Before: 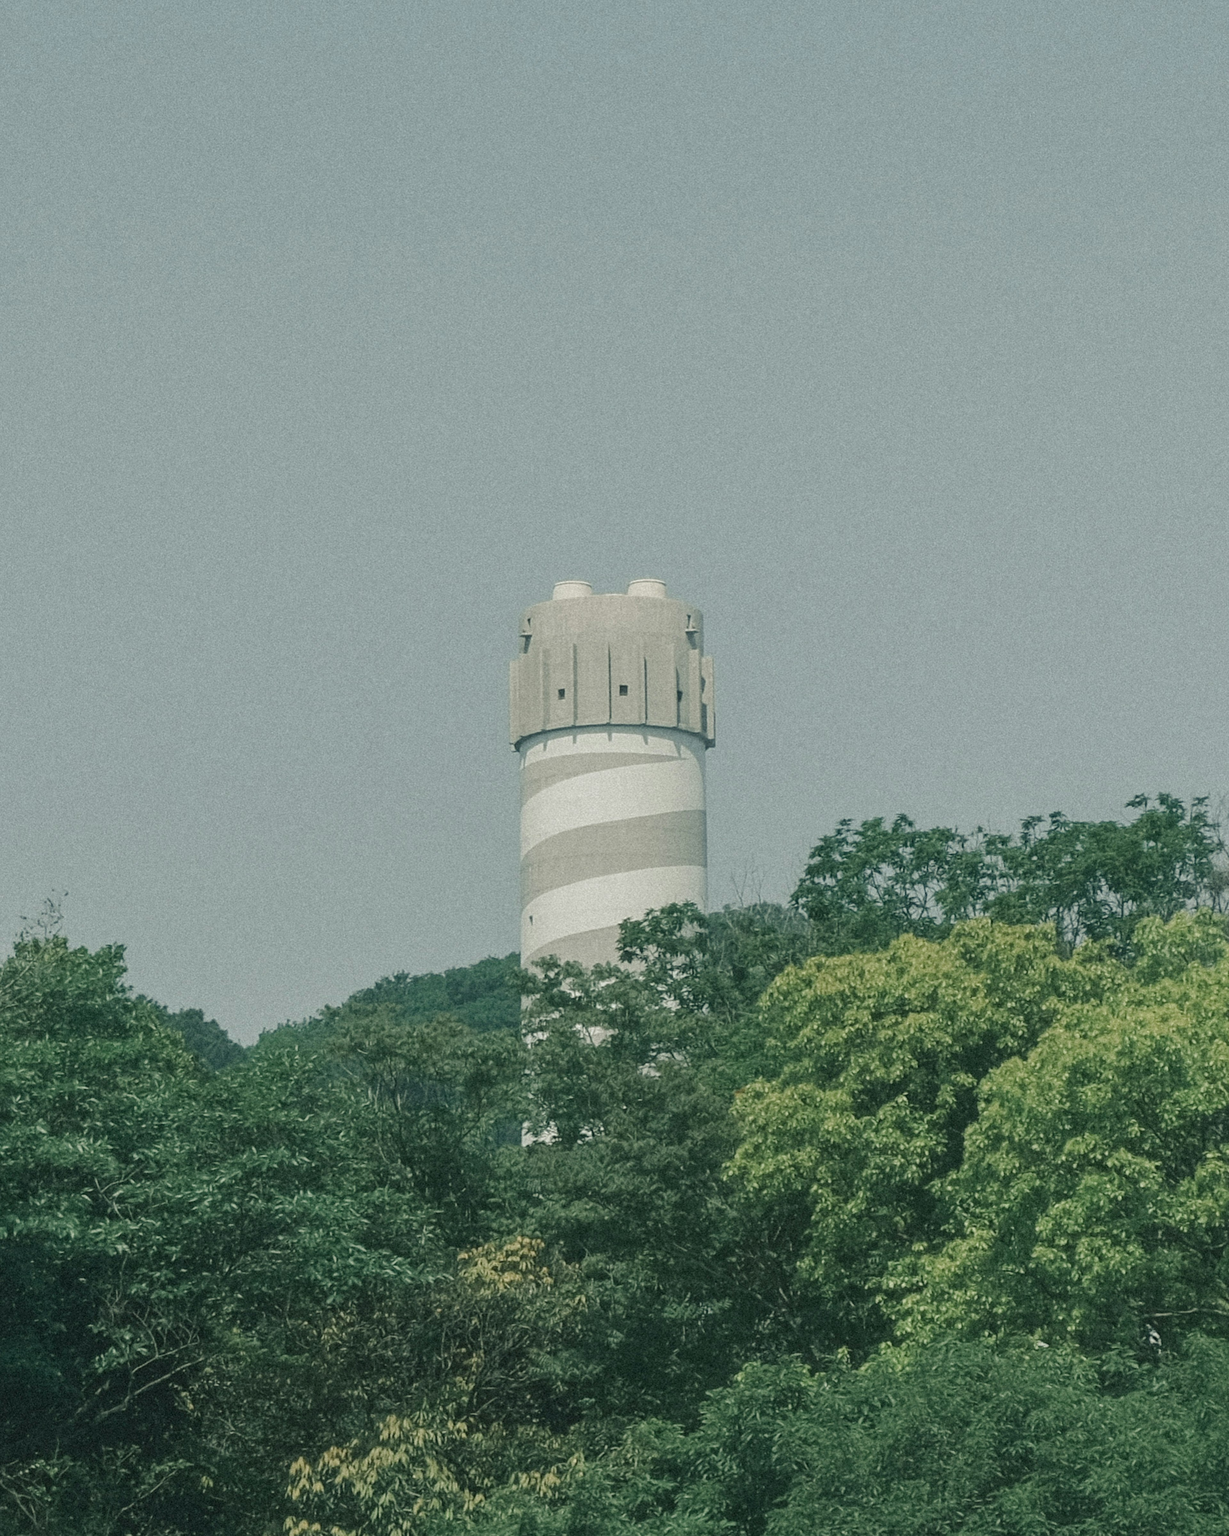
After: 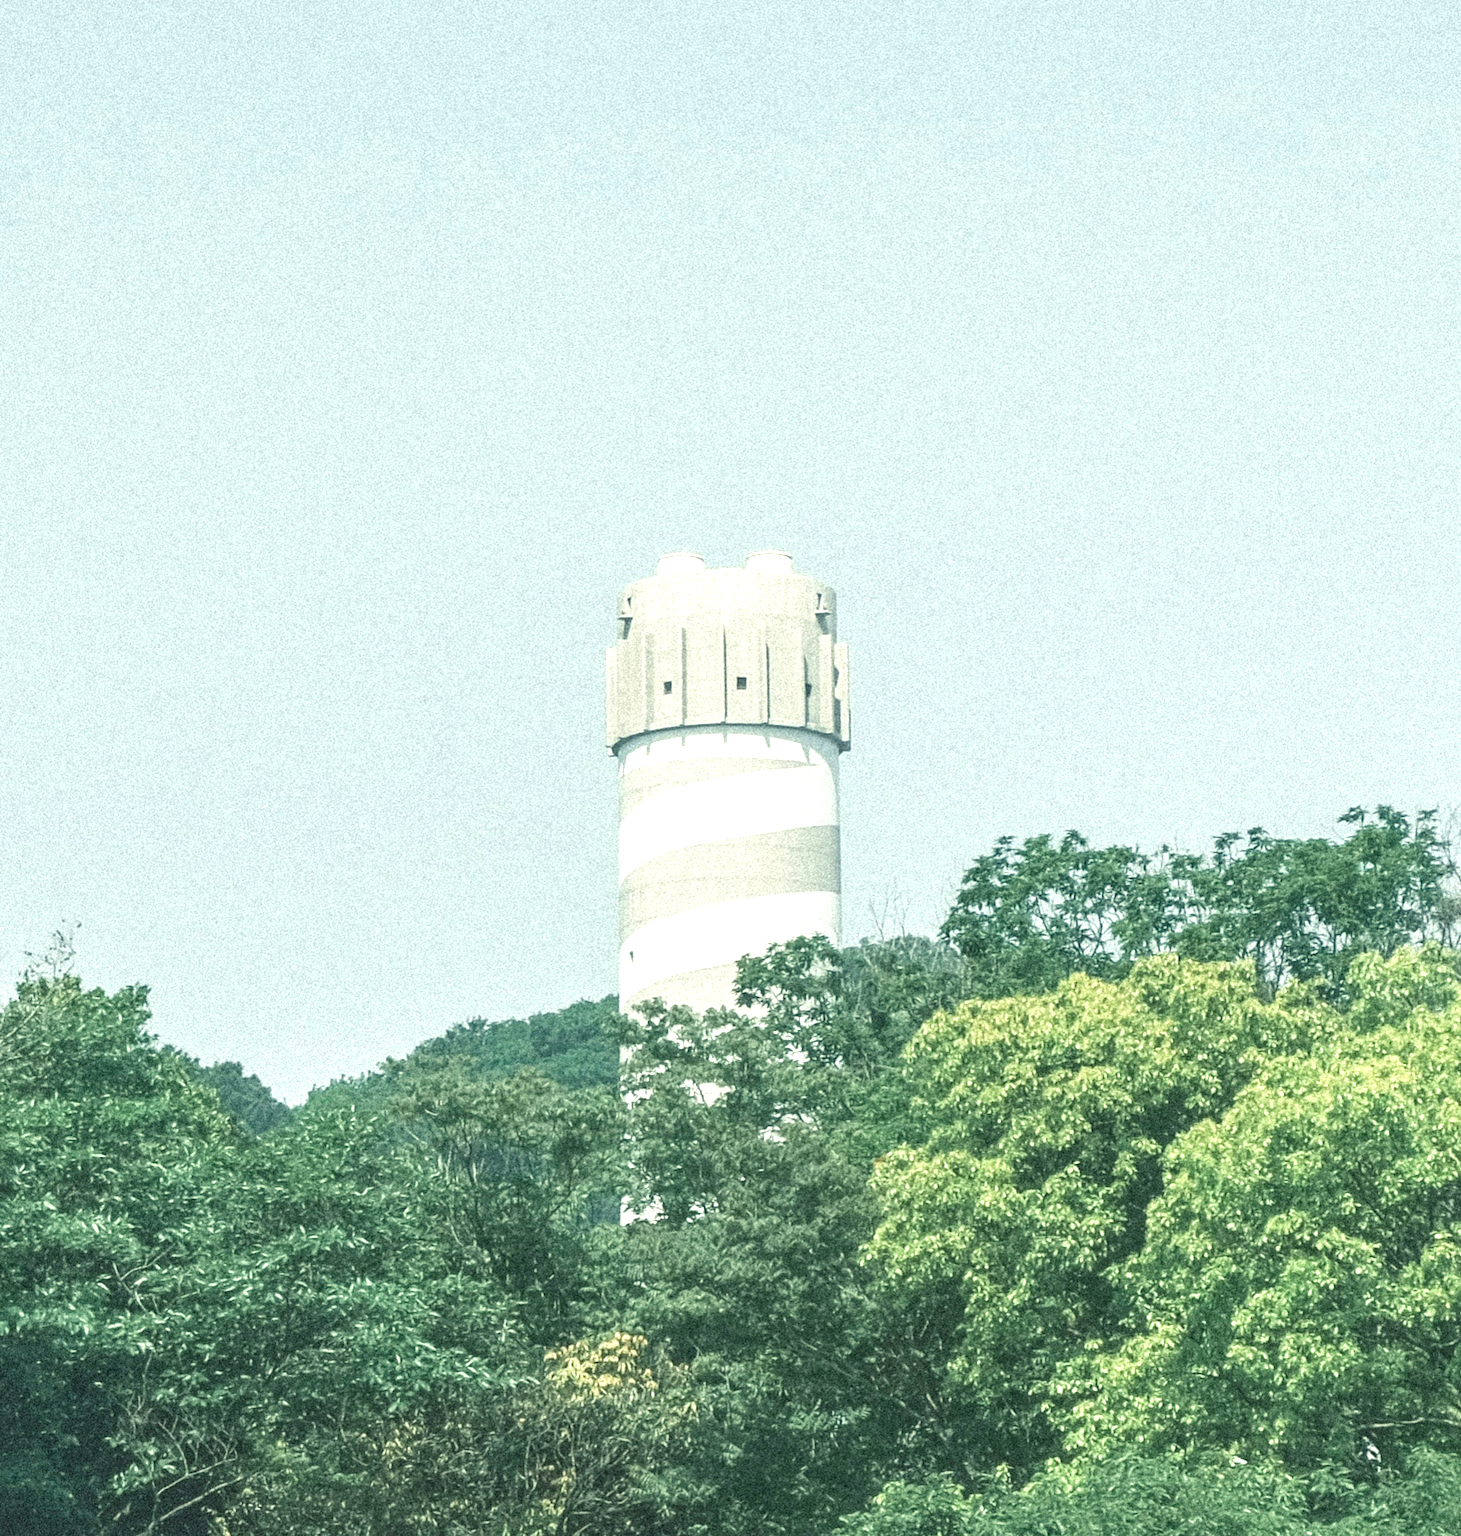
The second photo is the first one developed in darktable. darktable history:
crop: top 7.558%, bottom 8.315%
local contrast: on, module defaults
exposure: black level correction 0, exposure 1.356 EV, compensate highlight preservation false
